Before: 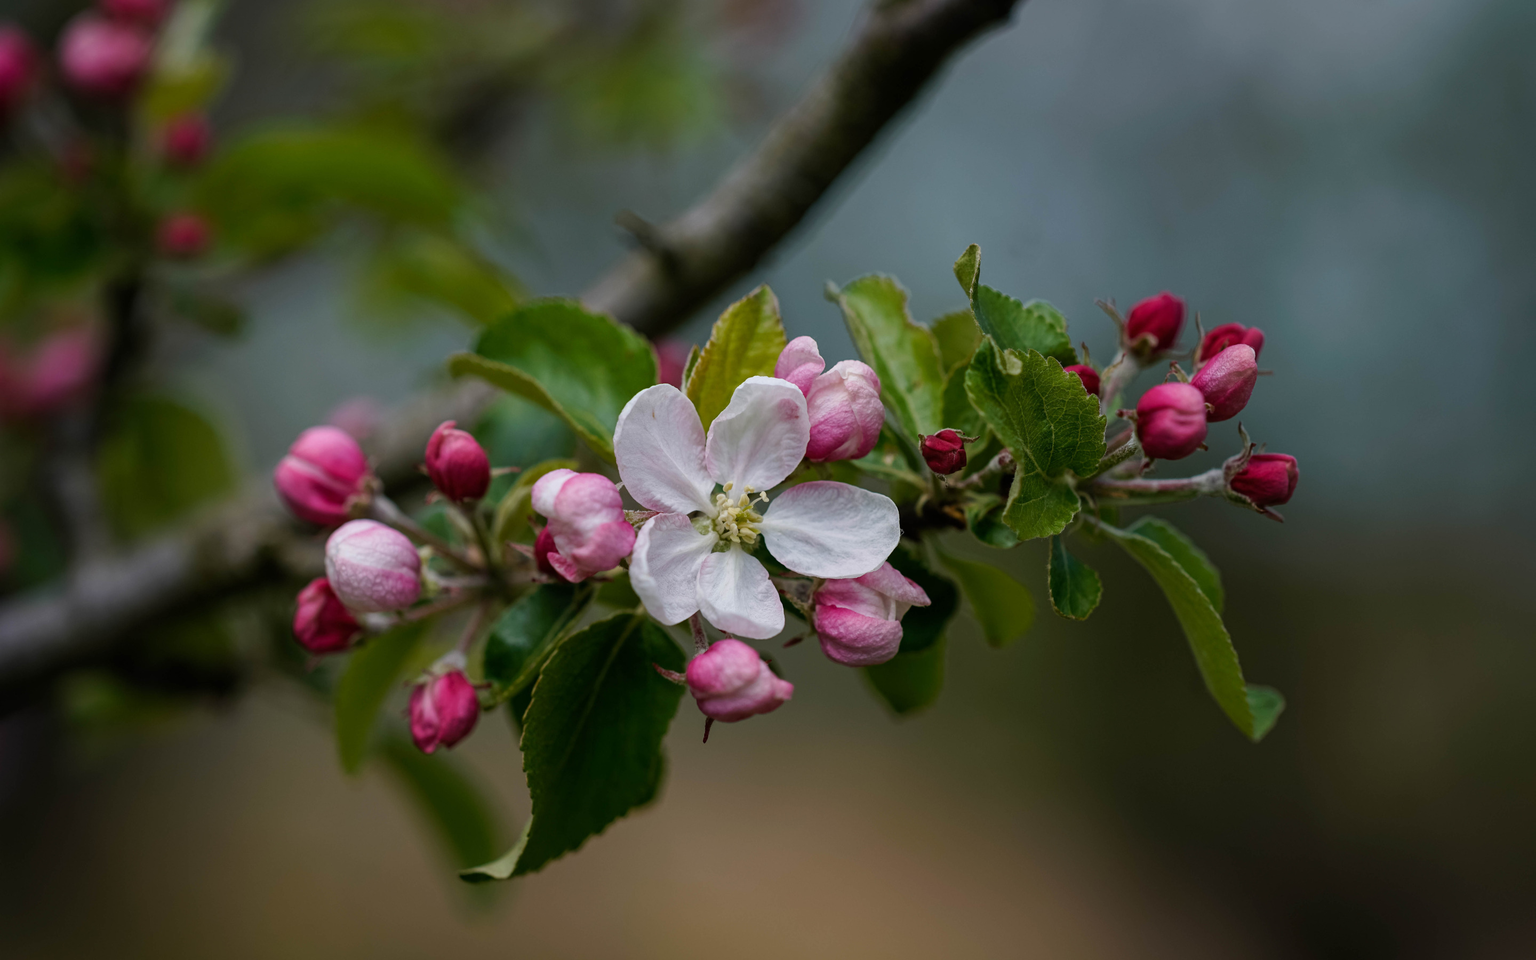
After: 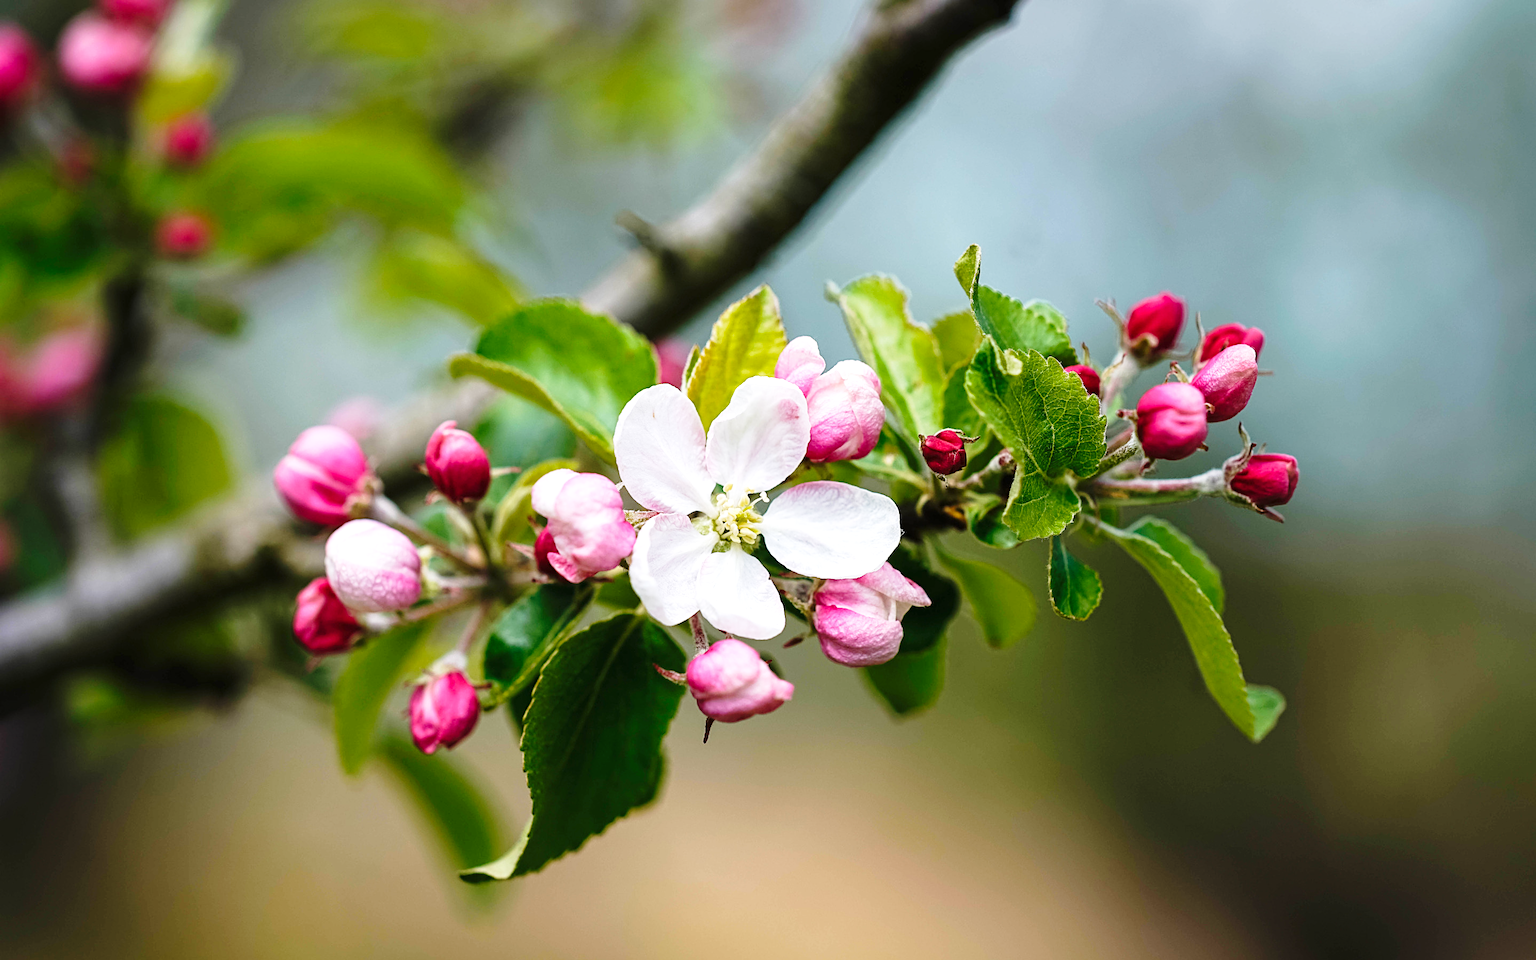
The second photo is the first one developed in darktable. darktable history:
exposure: black level correction 0, exposure 1 EV, compensate highlight preservation false
base curve: curves: ch0 [(0, 0) (0.028, 0.03) (0.121, 0.232) (0.46, 0.748) (0.859, 0.968) (1, 1)], preserve colors none
sharpen: amount 0.491
